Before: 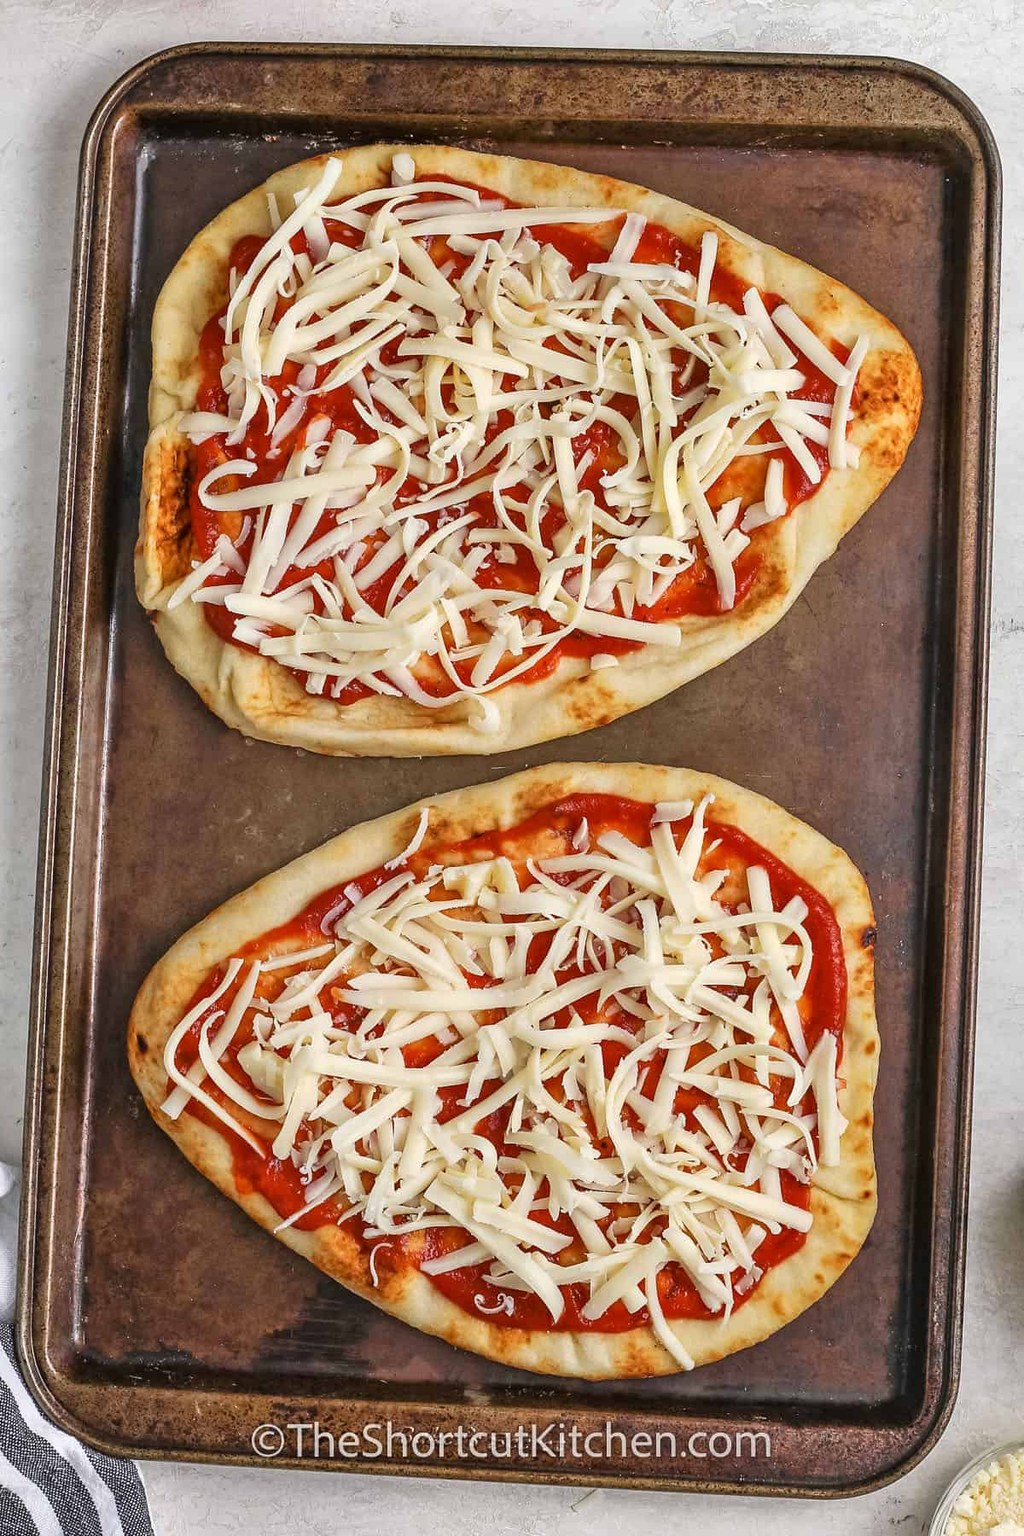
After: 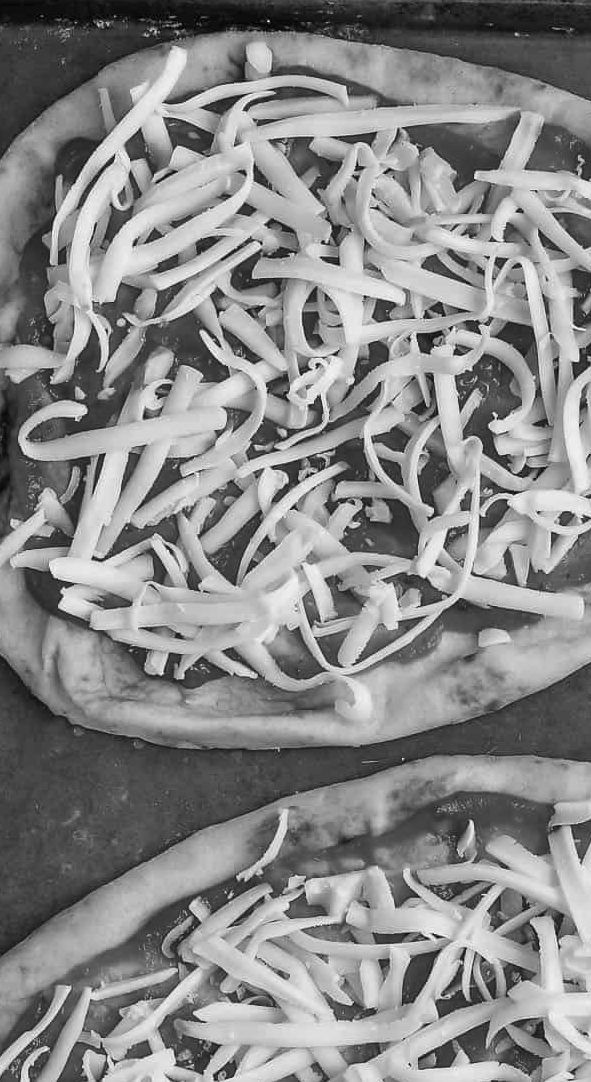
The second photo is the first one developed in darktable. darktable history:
color calibration: output gray [0.18, 0.41, 0.41, 0], gray › normalize channels true, illuminant same as pipeline (D50), adaptation XYZ, x 0.346, y 0.359, gamut compression 0
crop: left 17.835%, top 7.675%, right 32.881%, bottom 32.213%
white balance: red 0.931, blue 1.11
